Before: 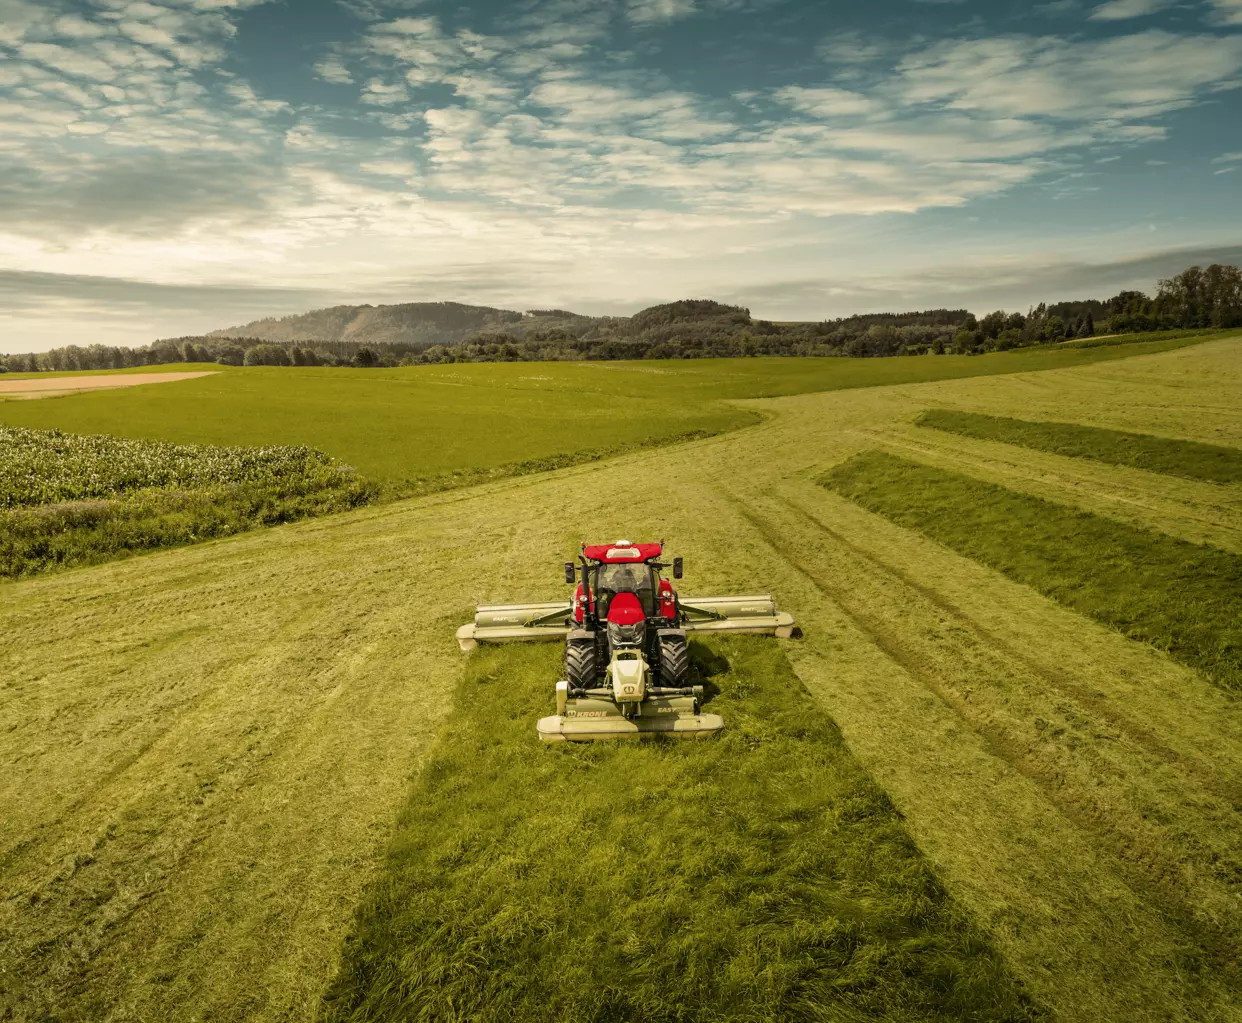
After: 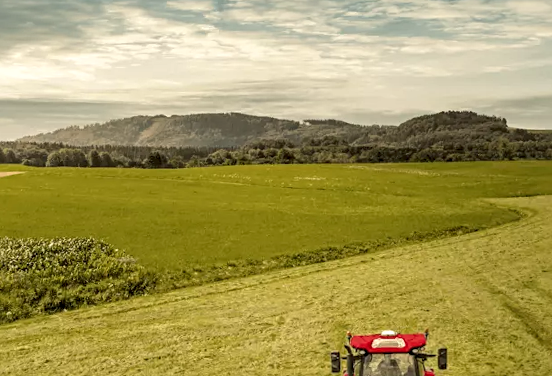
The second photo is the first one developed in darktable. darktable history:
sharpen: radius 2.529, amount 0.323
rotate and perspective: rotation 0.72°, lens shift (vertical) -0.352, lens shift (horizontal) -0.051, crop left 0.152, crop right 0.859, crop top 0.019, crop bottom 0.964
crop: left 10.121%, top 10.631%, right 36.218%, bottom 51.526%
local contrast: on, module defaults
